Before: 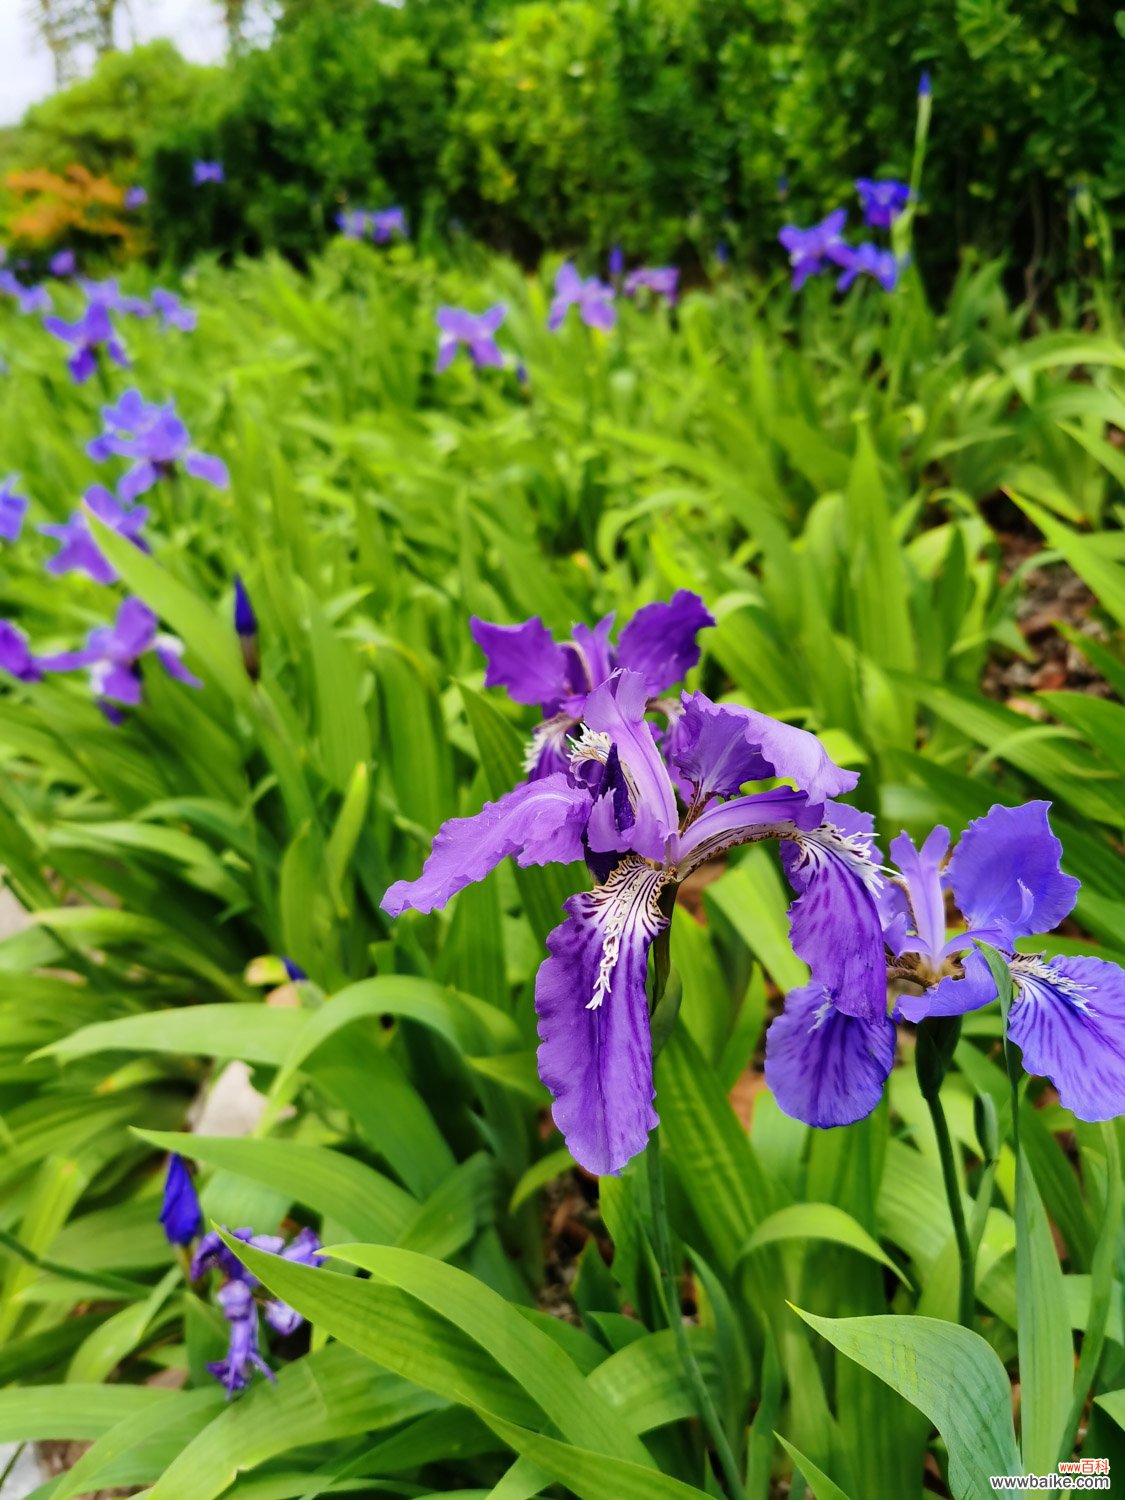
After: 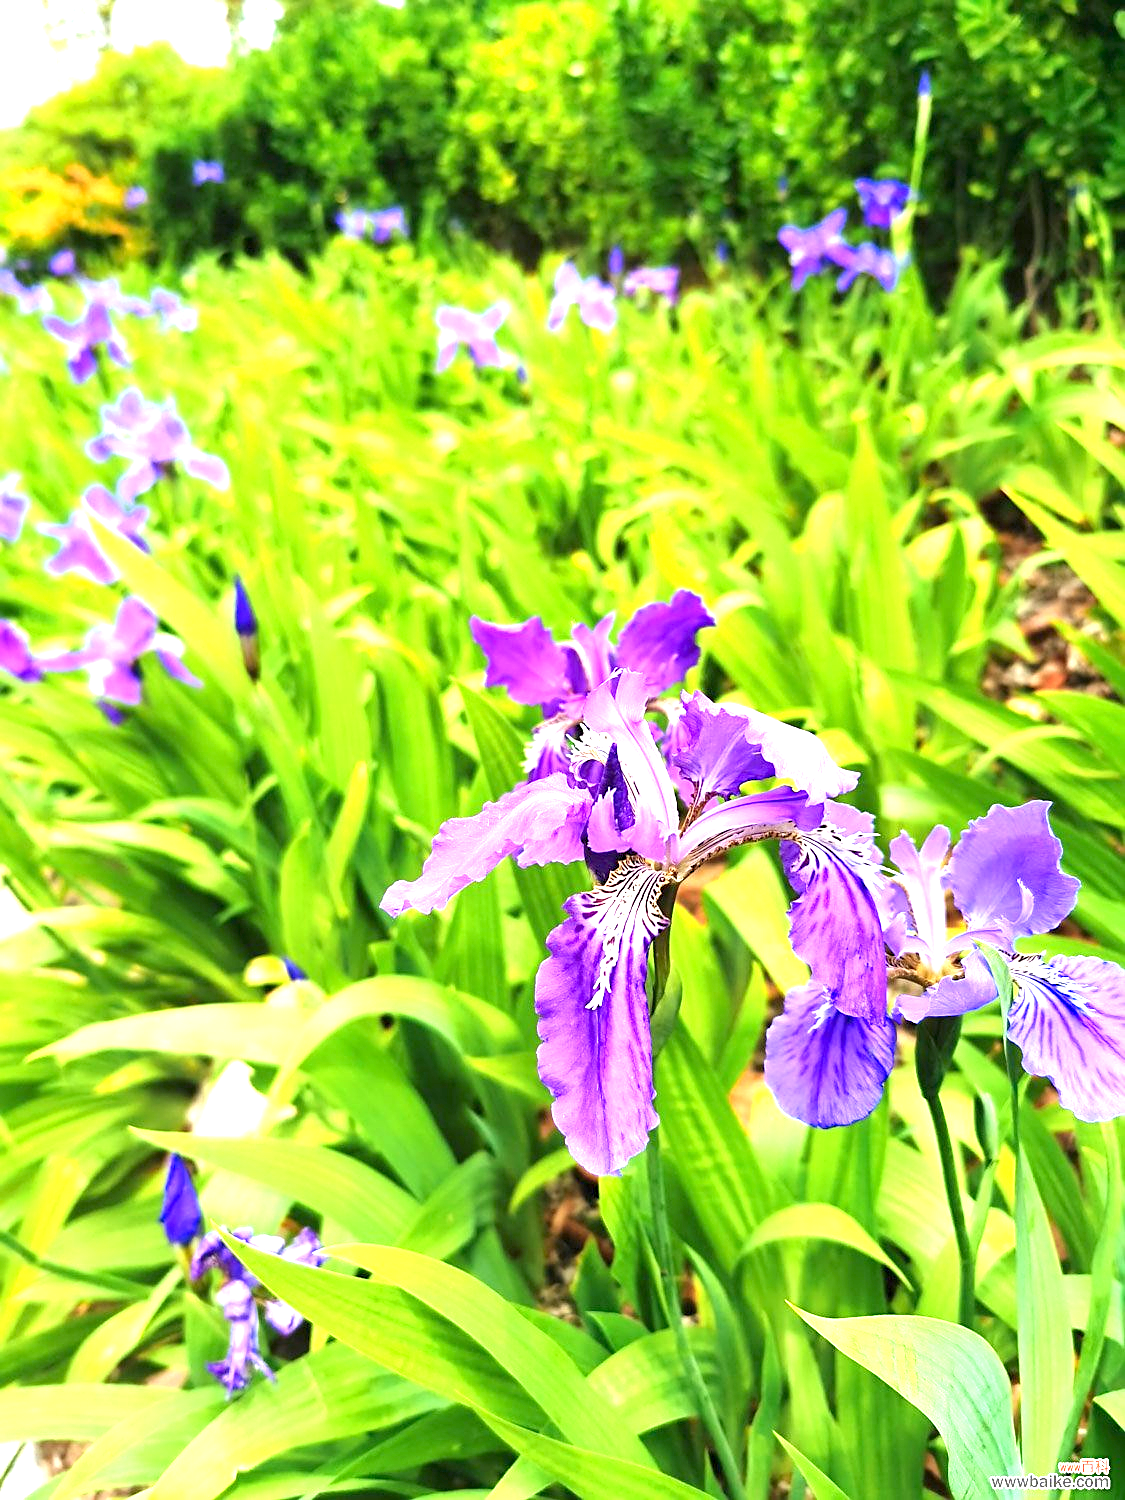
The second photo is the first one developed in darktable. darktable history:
levels: levels [0, 0.478, 1]
exposure: black level correction 0, exposure 1.75 EV, compensate exposure bias true, compensate highlight preservation false
sharpen: on, module defaults
